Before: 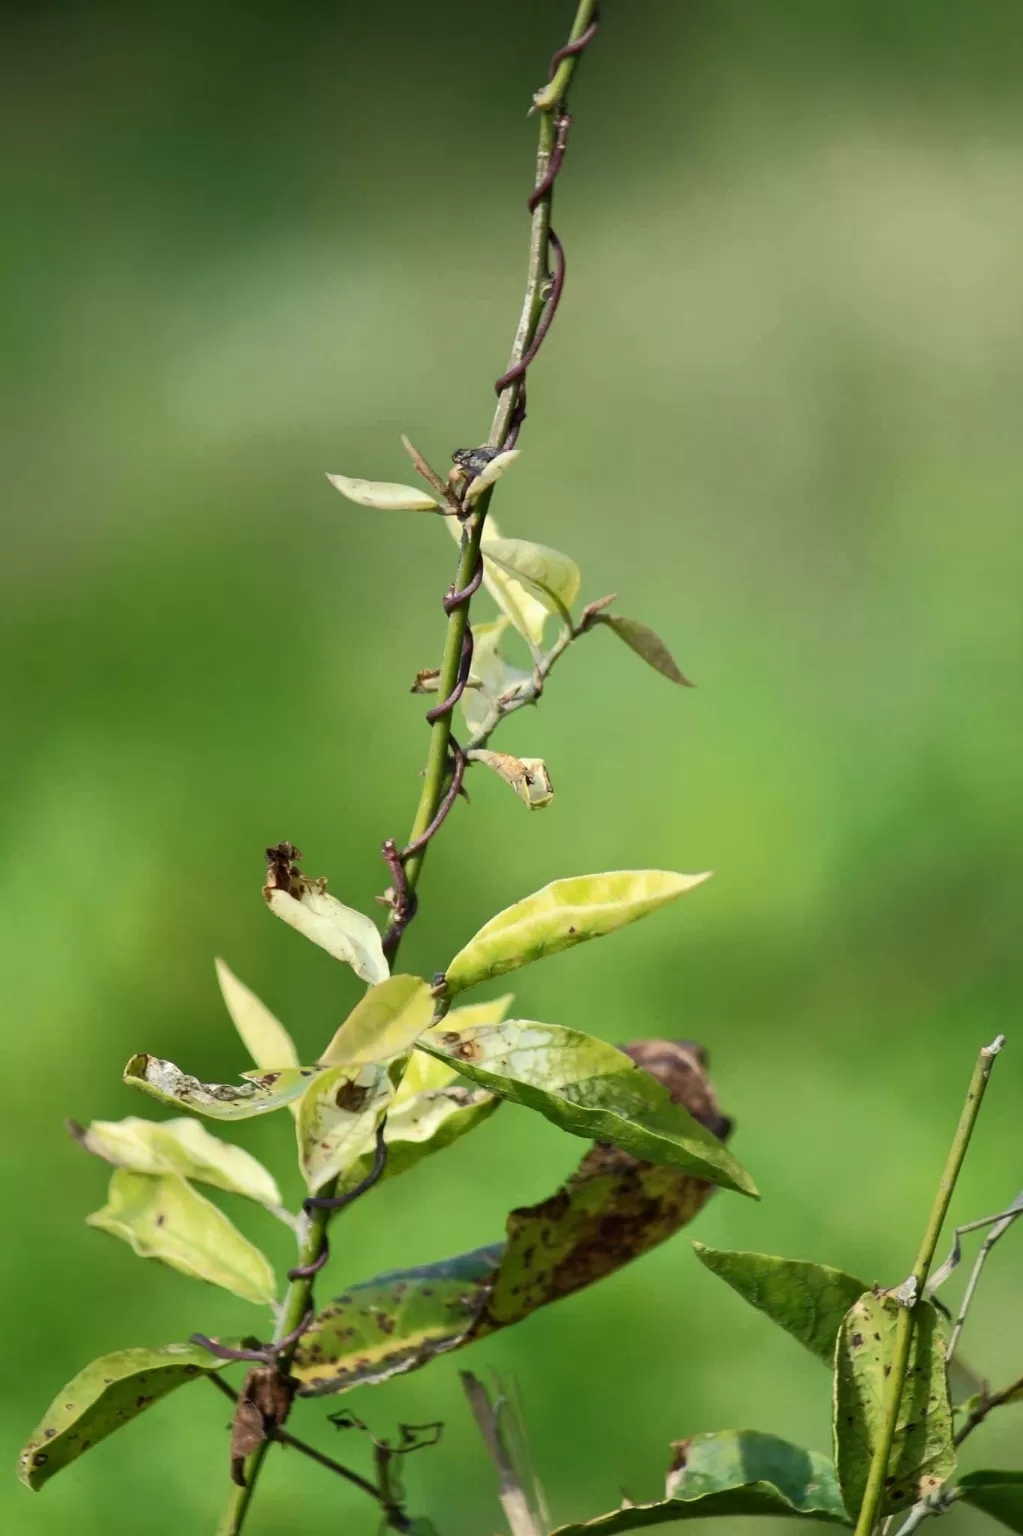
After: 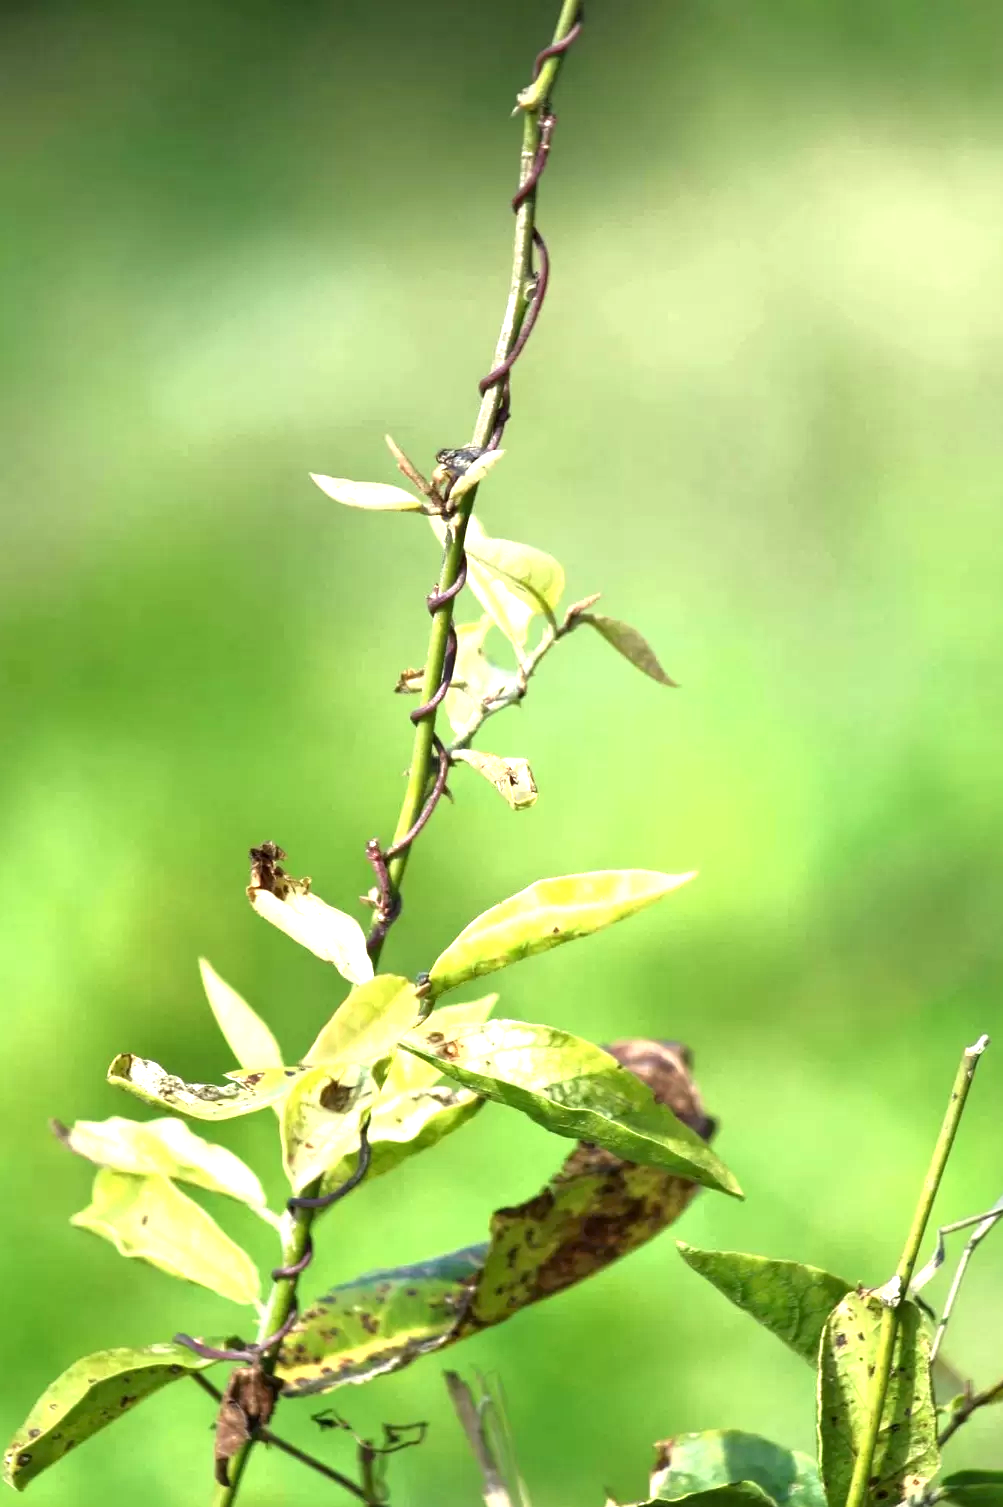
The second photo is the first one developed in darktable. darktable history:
local contrast: highlights 101%, shadows 98%, detail 119%, midtone range 0.2
exposure: black level correction 0, exposure 1.2 EV, compensate highlight preservation false
crop: left 1.652%, right 0.267%, bottom 1.835%
